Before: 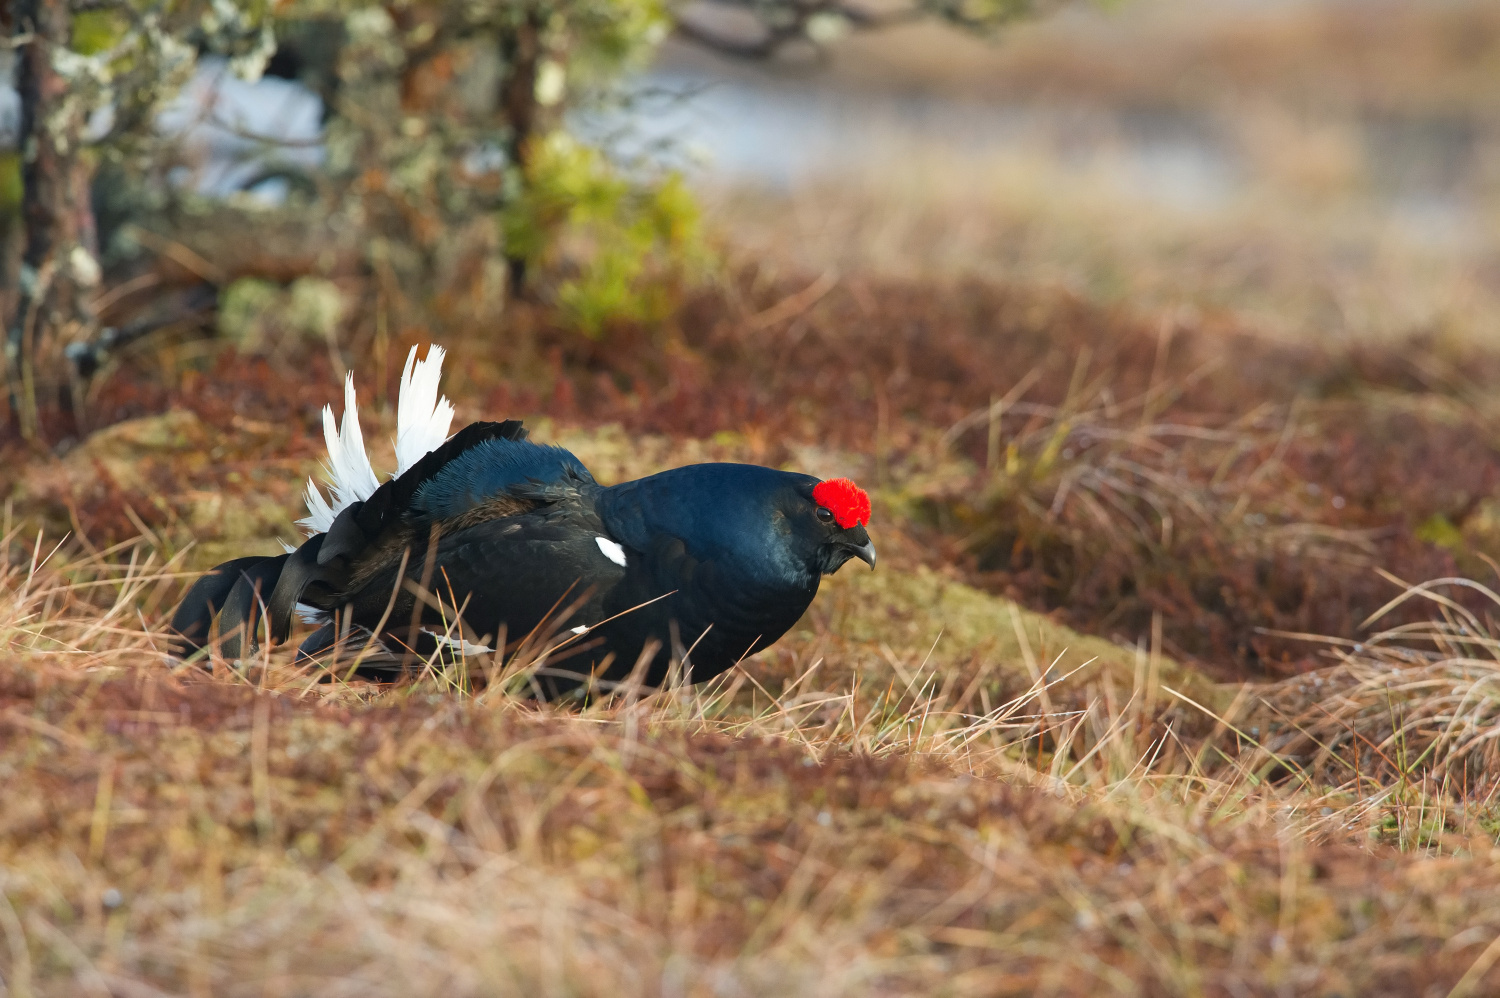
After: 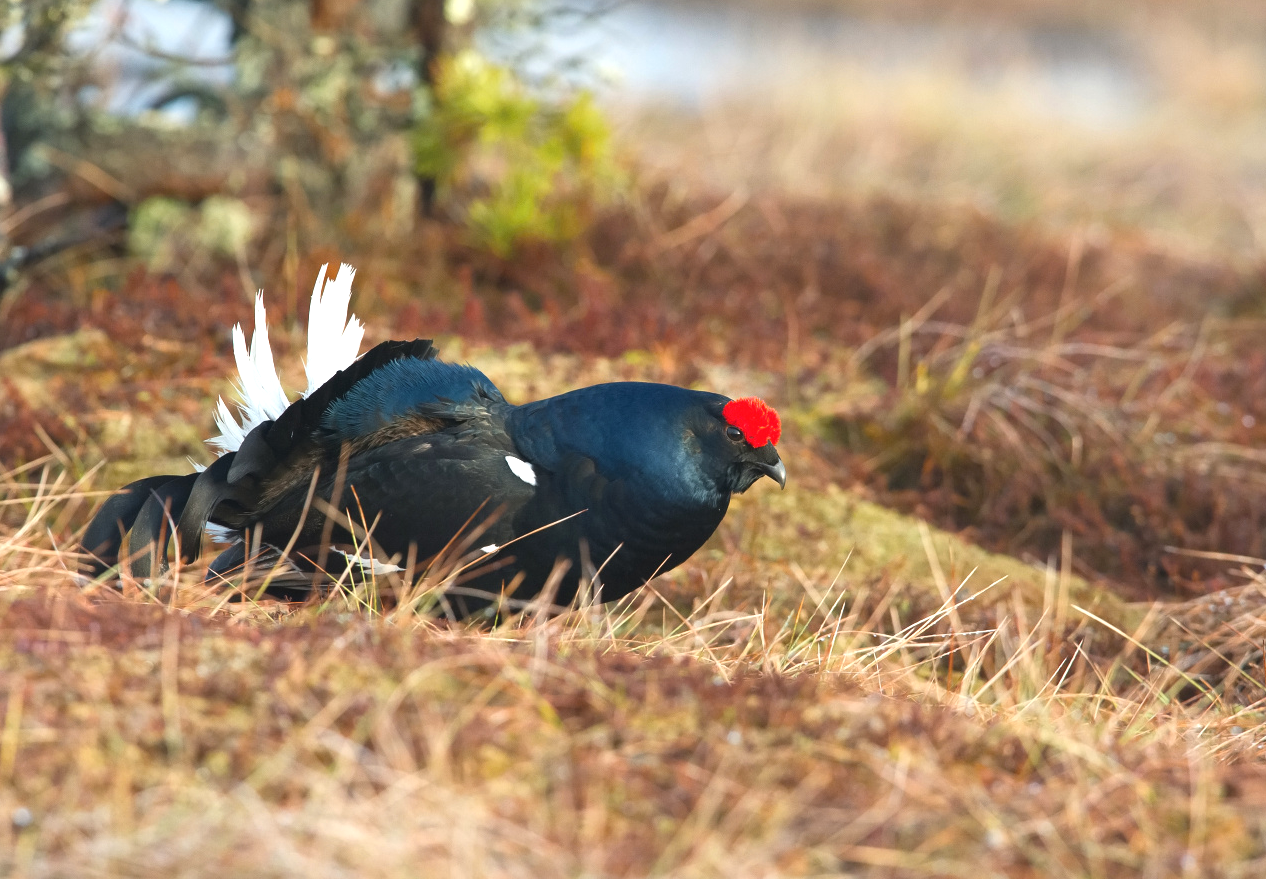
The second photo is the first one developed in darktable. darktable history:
crop: left 6.041%, top 8.125%, right 9.528%, bottom 3.704%
exposure: black level correction -0.002, exposure 0.543 EV, compensate highlight preservation false
